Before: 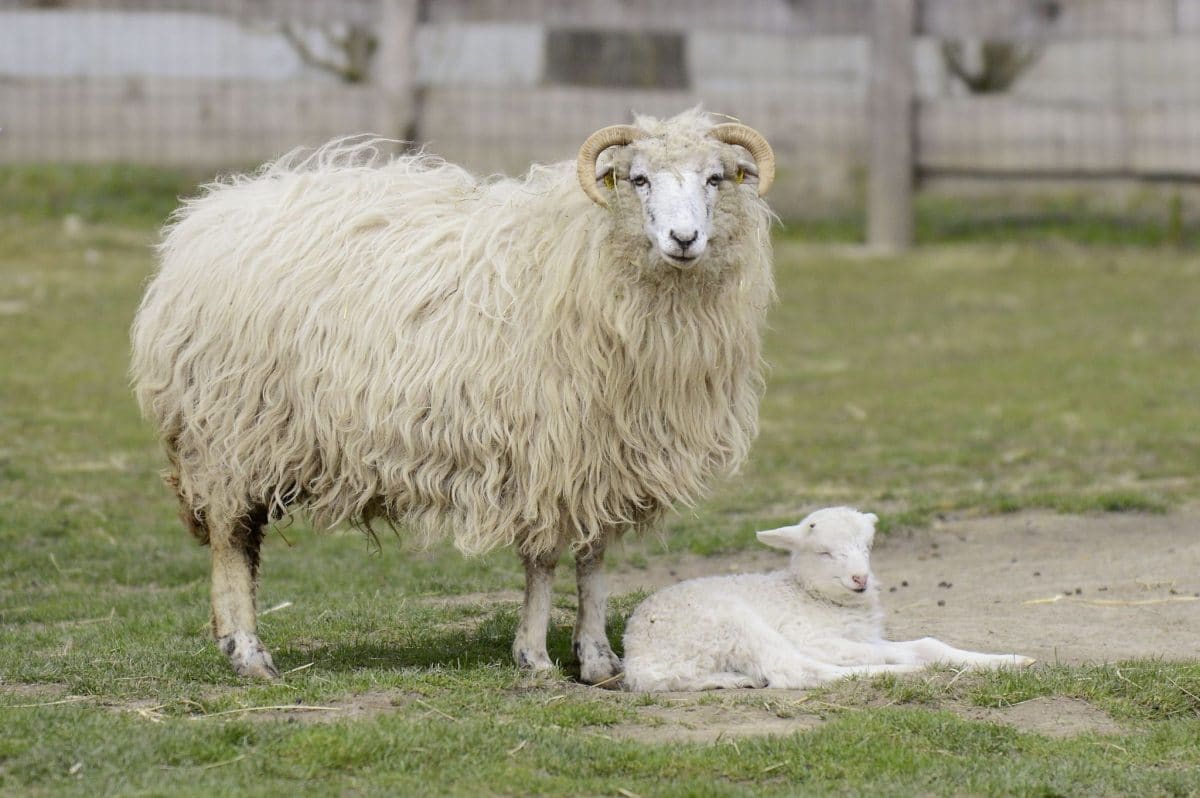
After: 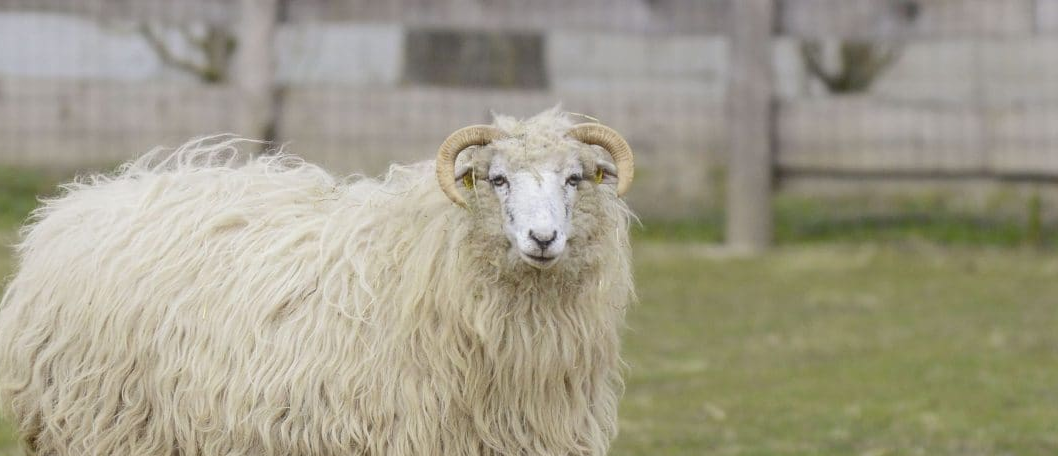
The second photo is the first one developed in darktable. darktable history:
crop and rotate: left 11.812%, bottom 42.776%
local contrast: highlights 48%, shadows 0%, detail 100%
